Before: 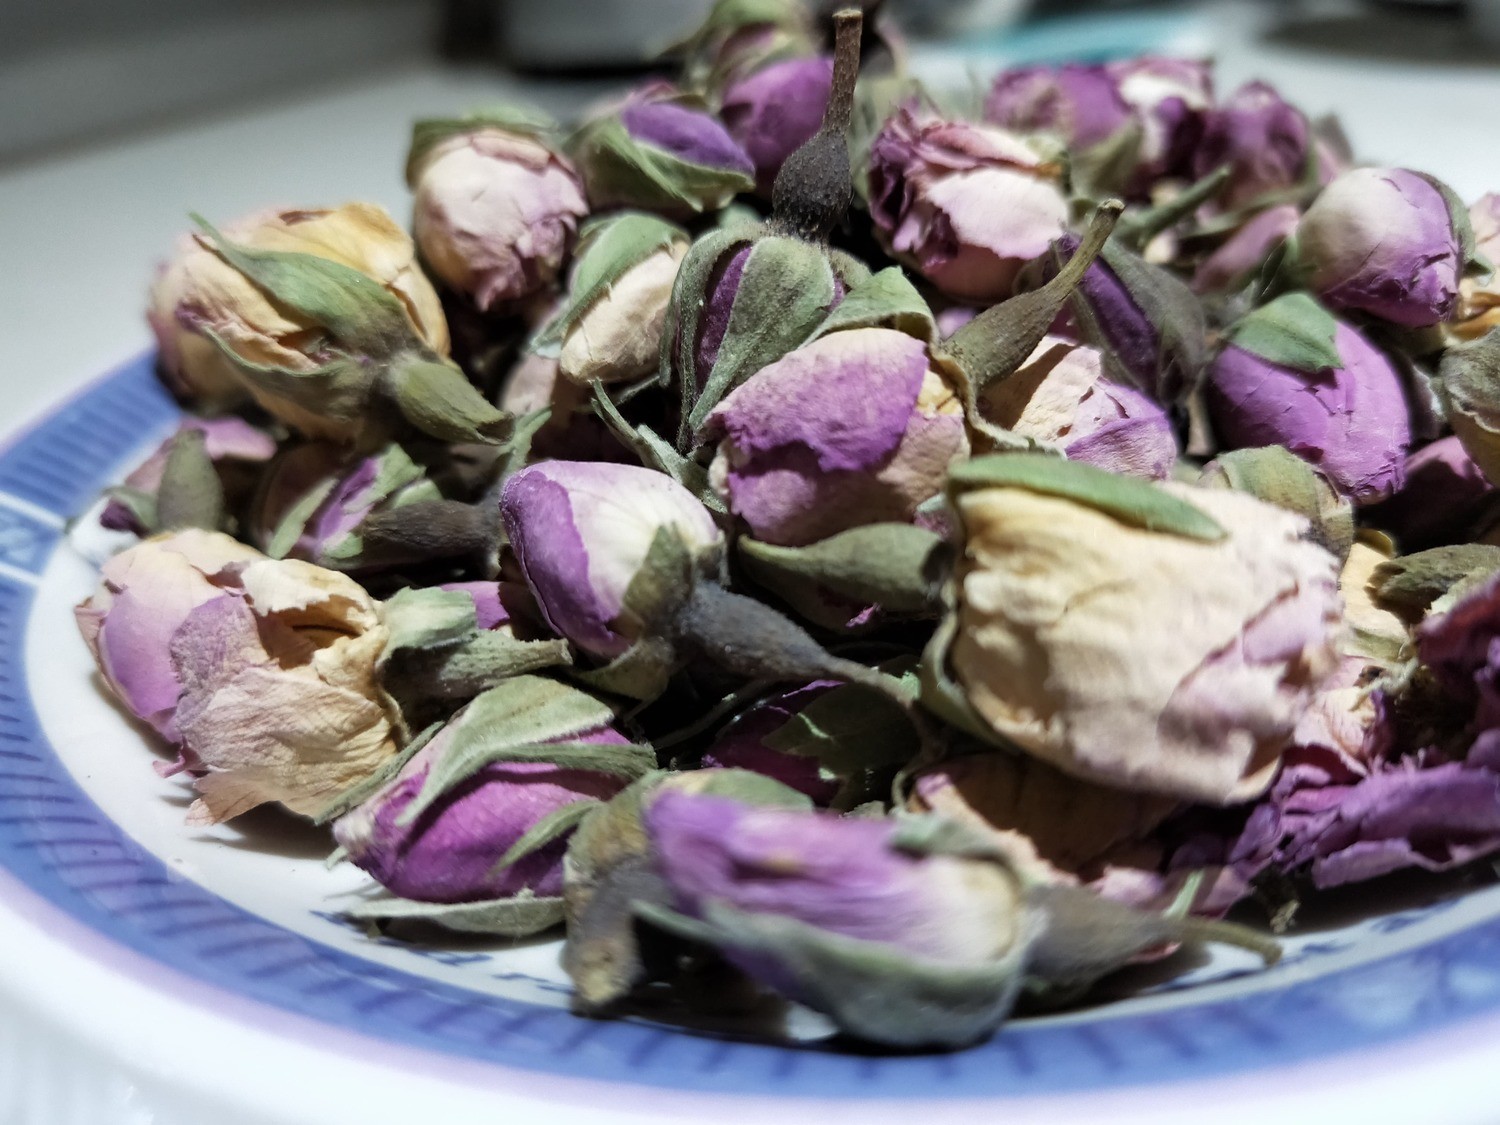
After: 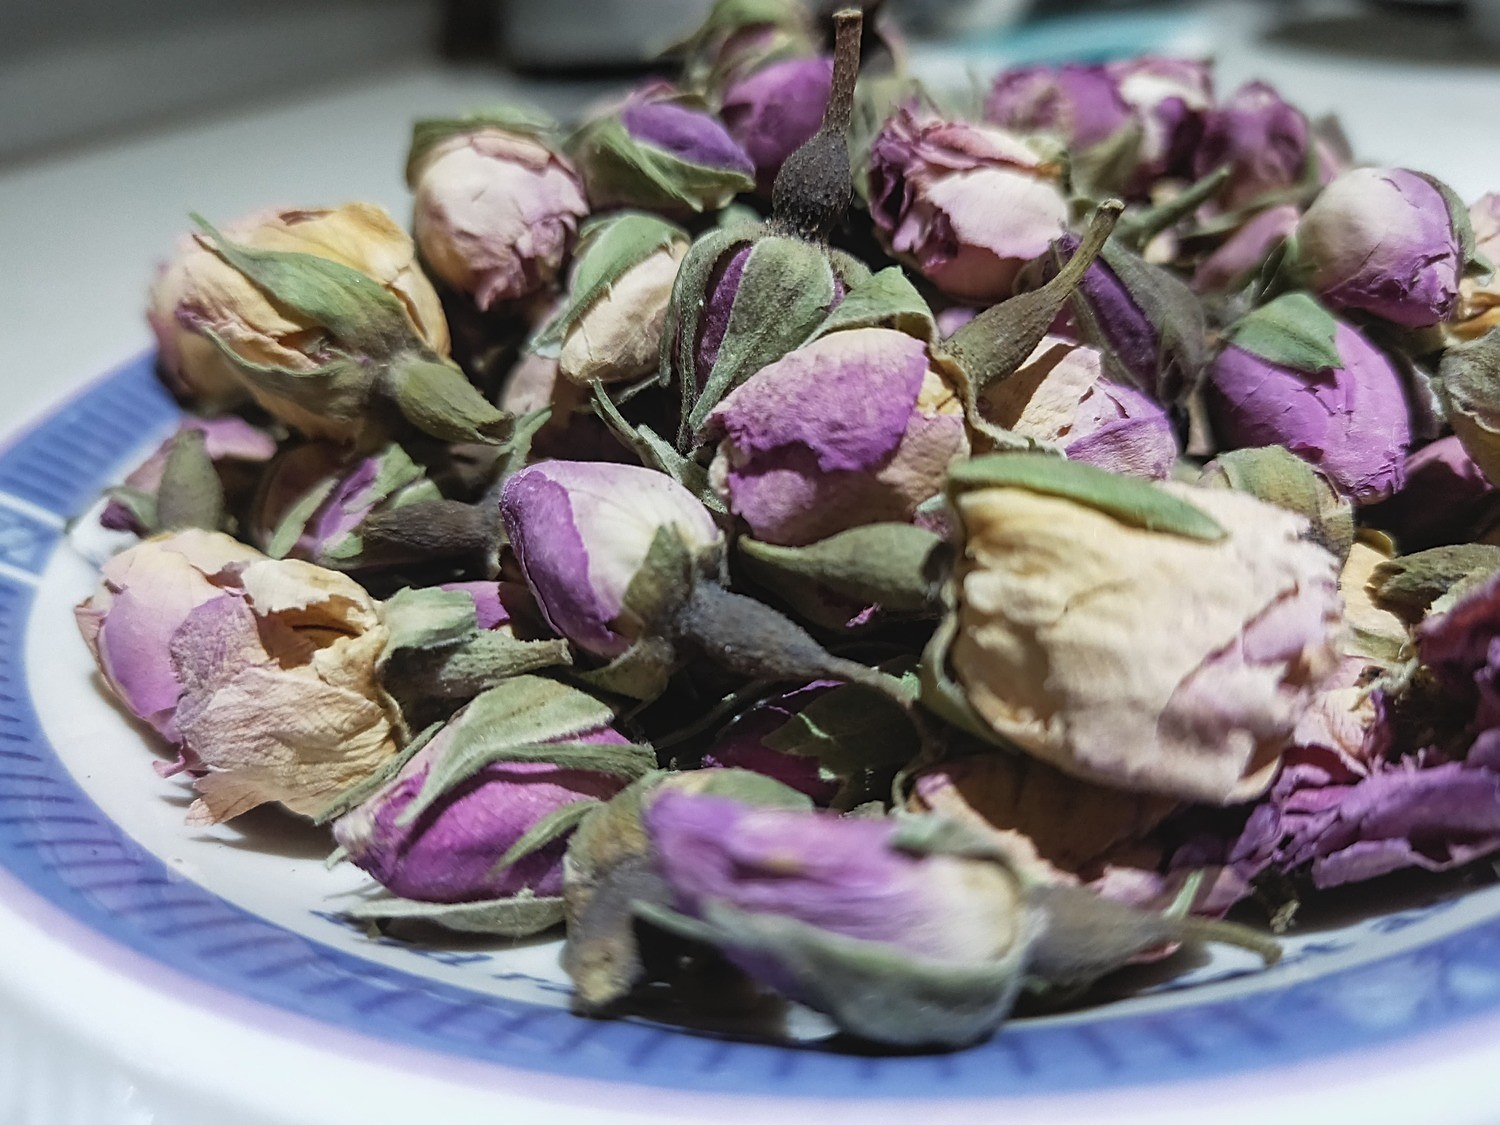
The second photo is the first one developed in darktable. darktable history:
local contrast: detail 110%
sharpen: on, module defaults
contrast equalizer: octaves 7, y [[0.439, 0.44, 0.442, 0.457, 0.493, 0.498], [0.5 ×6], [0.5 ×6], [0 ×6], [0 ×6]], mix 0.364
